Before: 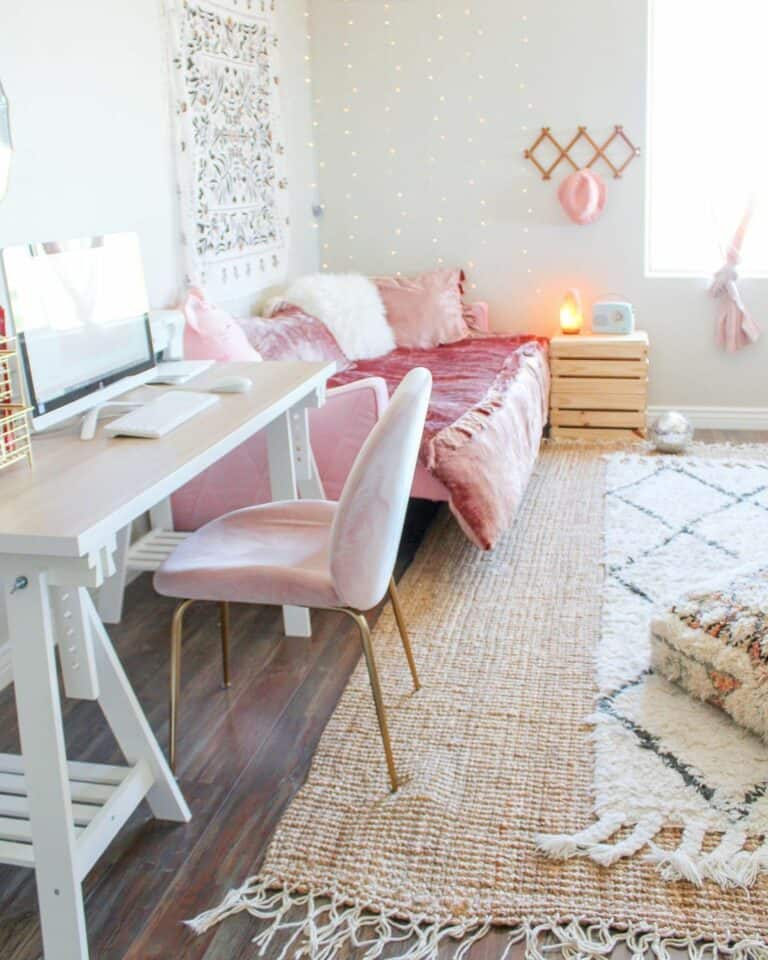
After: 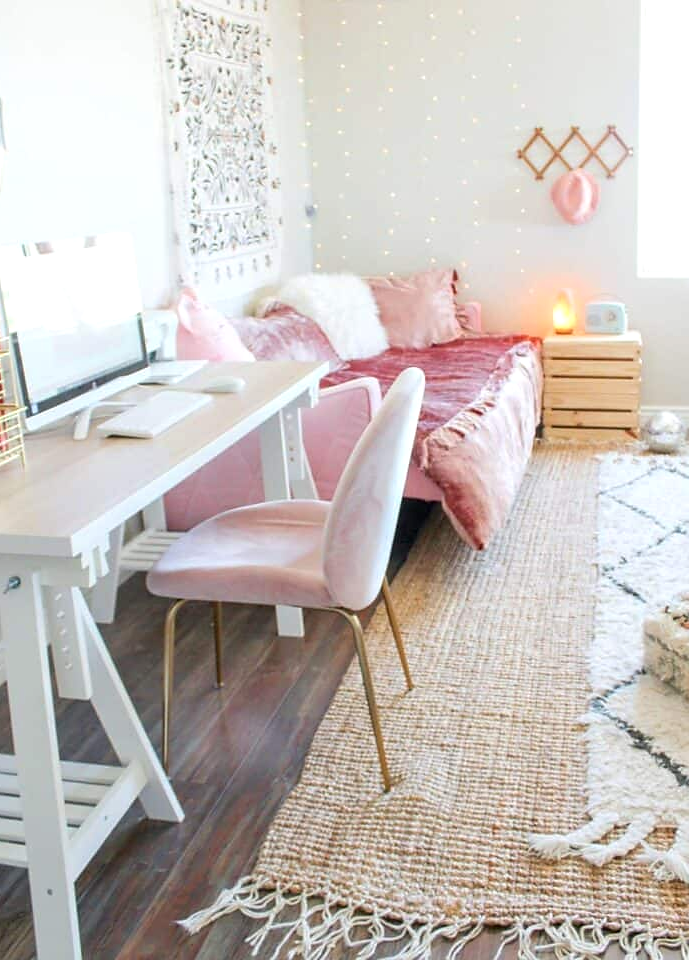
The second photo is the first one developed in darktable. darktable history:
exposure: black level correction 0.001, exposure 0.145 EV, compensate highlight preservation false
crop and rotate: left 0.992%, right 9.167%
sharpen: radius 1.505, amount 0.395, threshold 1.564
